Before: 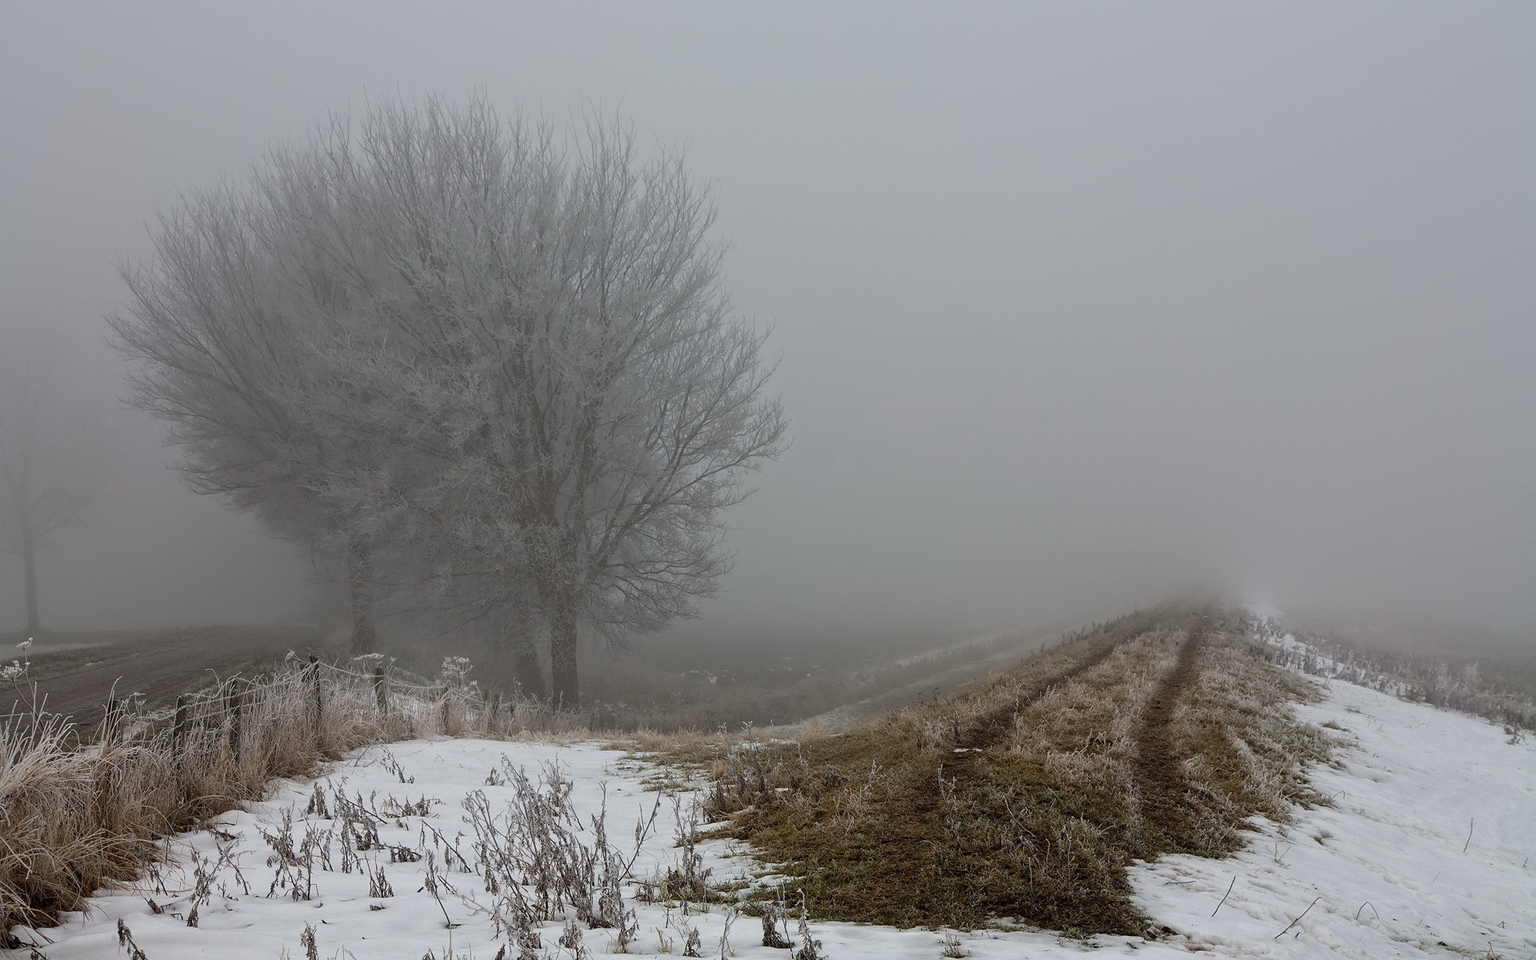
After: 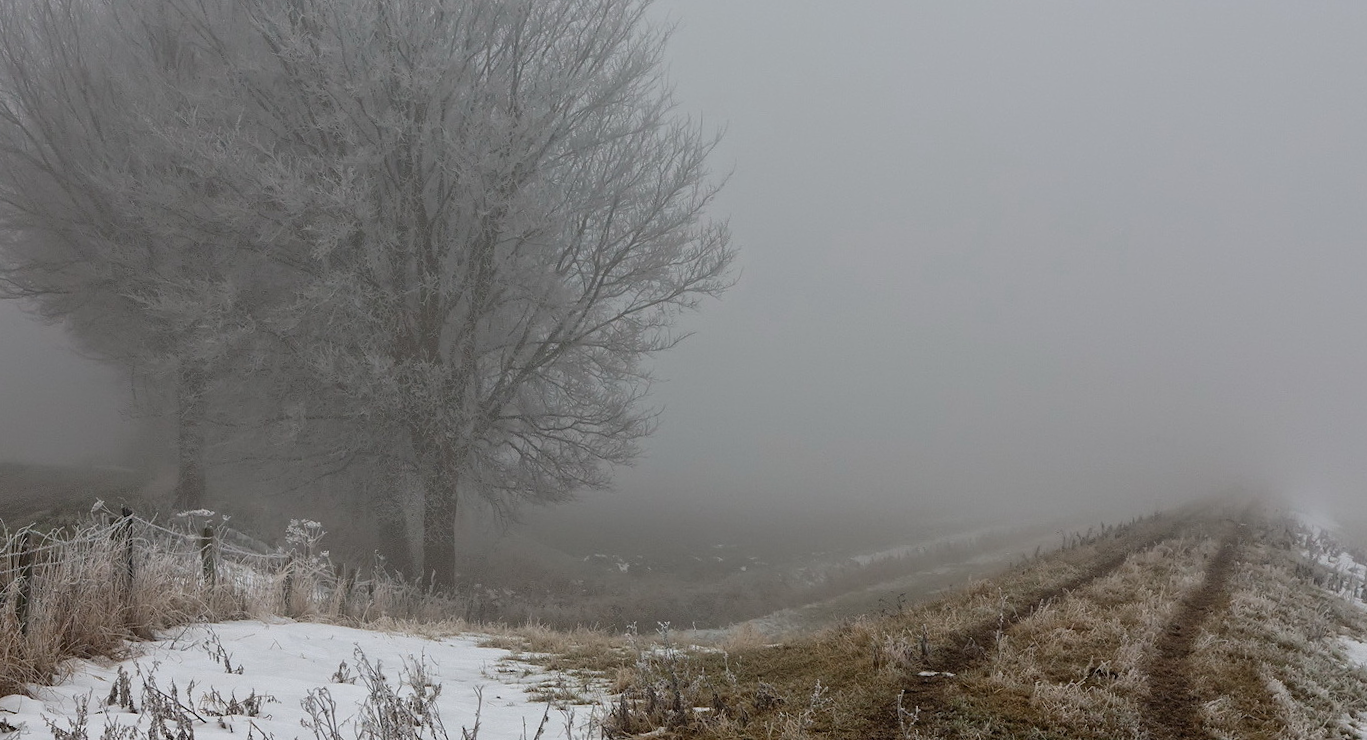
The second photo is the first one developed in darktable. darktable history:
exposure: exposure 0.081 EV, compensate highlight preservation false
crop and rotate: angle -3.37°, left 9.79%, top 20.73%, right 12.42%, bottom 11.82%
